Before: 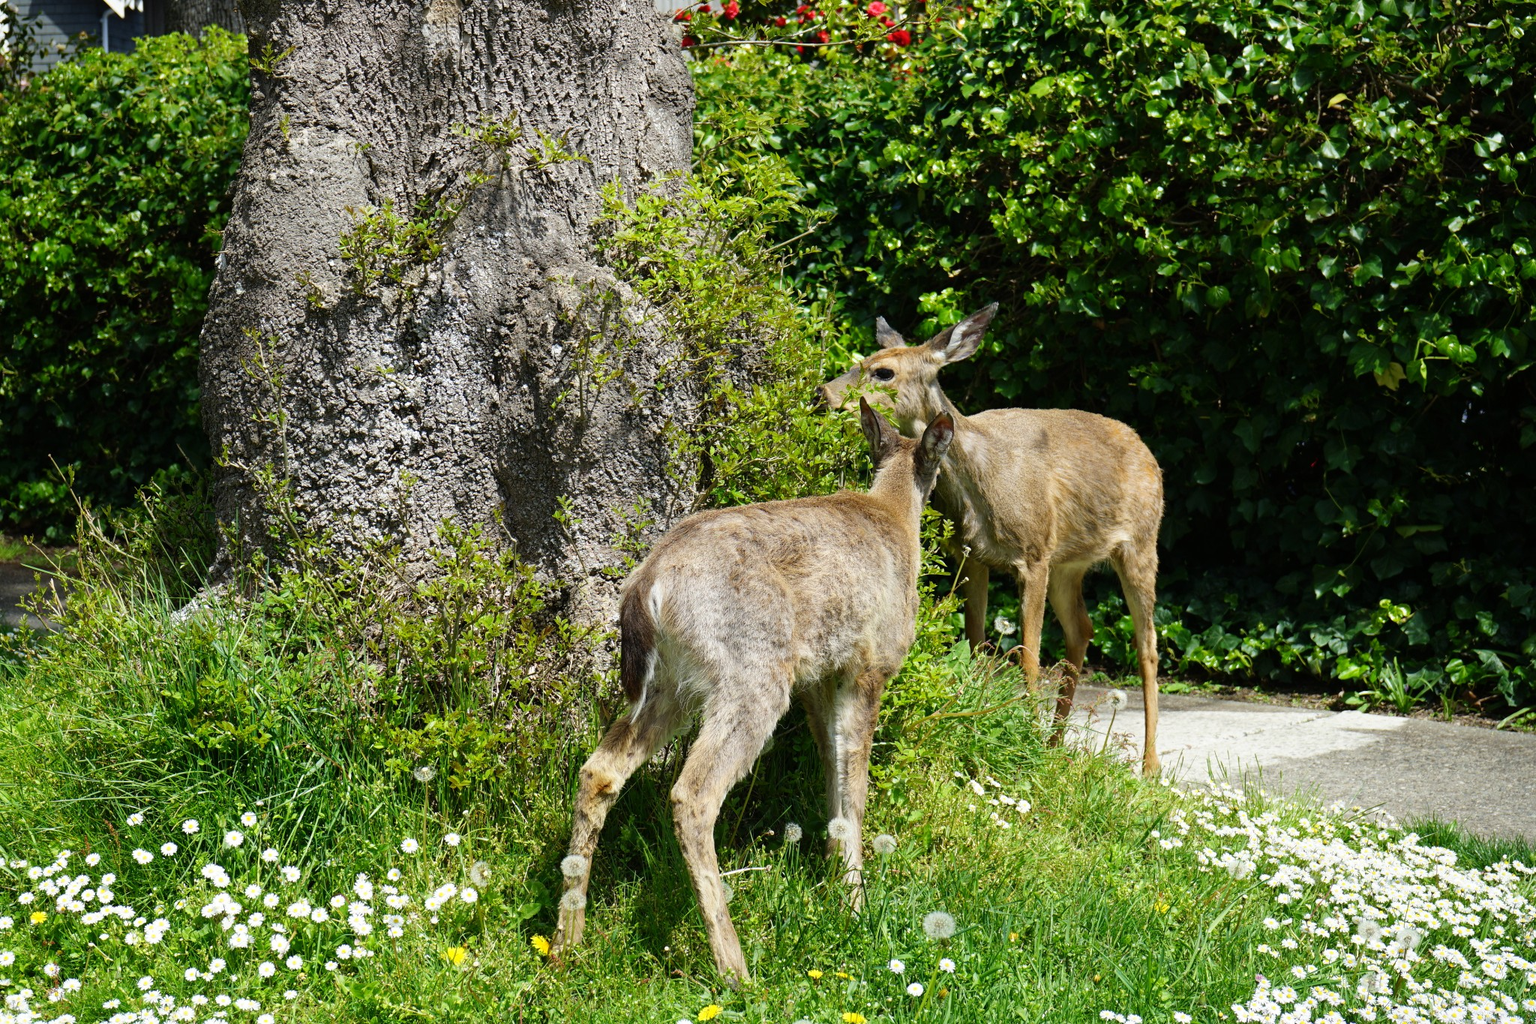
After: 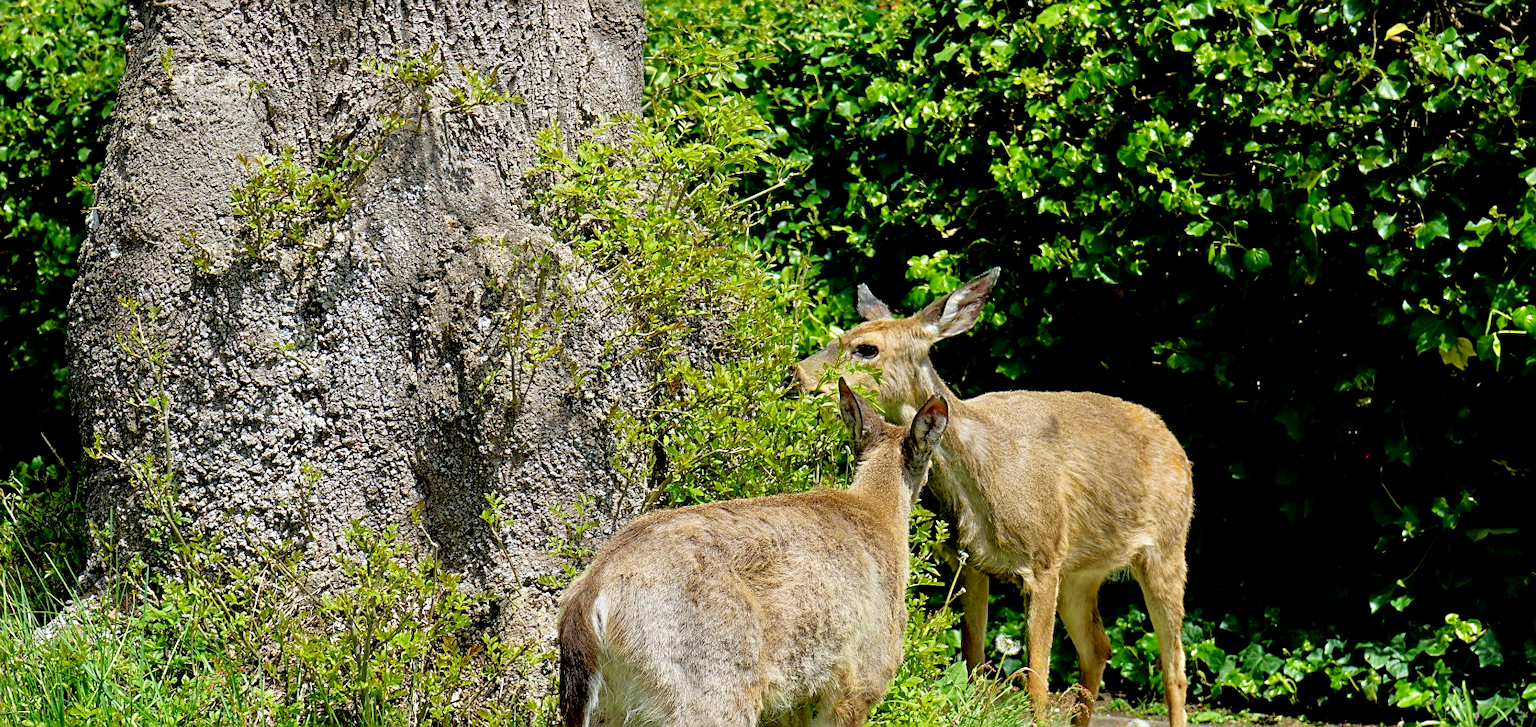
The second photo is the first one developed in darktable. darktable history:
exposure: black level correction 0.009, exposure -0.166 EV, compensate highlight preservation false
crop and rotate: left 9.267%, top 7.235%, right 5.055%, bottom 31.853%
velvia: on, module defaults
sharpen: on, module defaults
tone equalizer: -7 EV 0.156 EV, -6 EV 0.597 EV, -5 EV 1.12 EV, -4 EV 1.36 EV, -3 EV 1.12 EV, -2 EV 0.6 EV, -1 EV 0.165 EV
